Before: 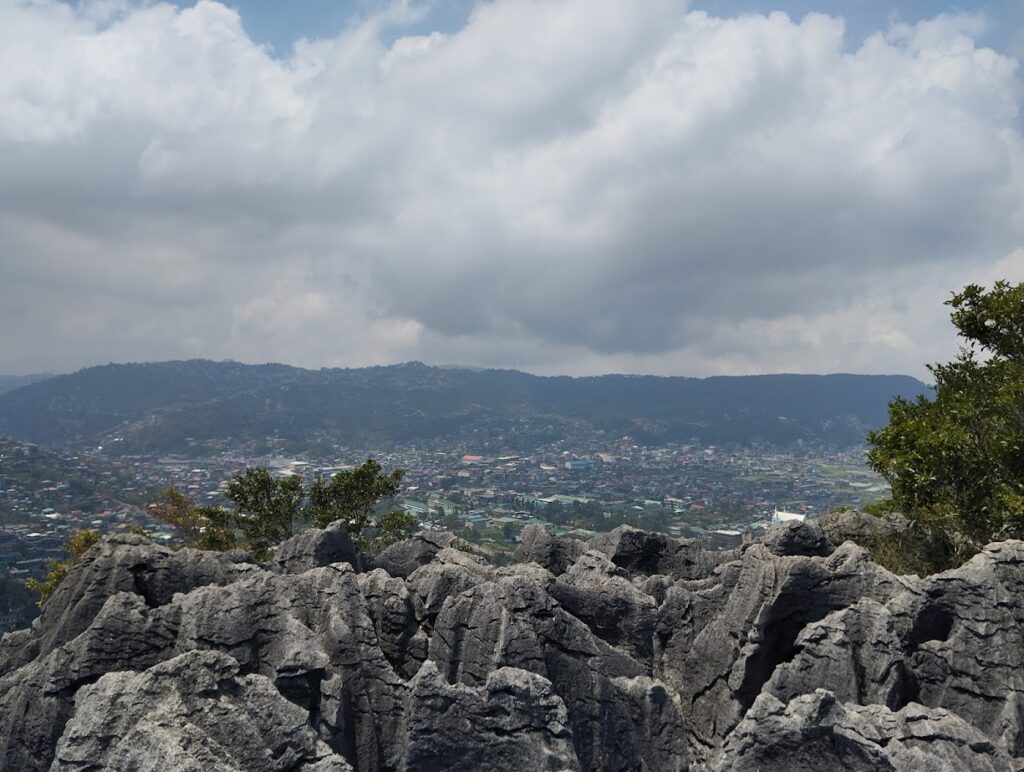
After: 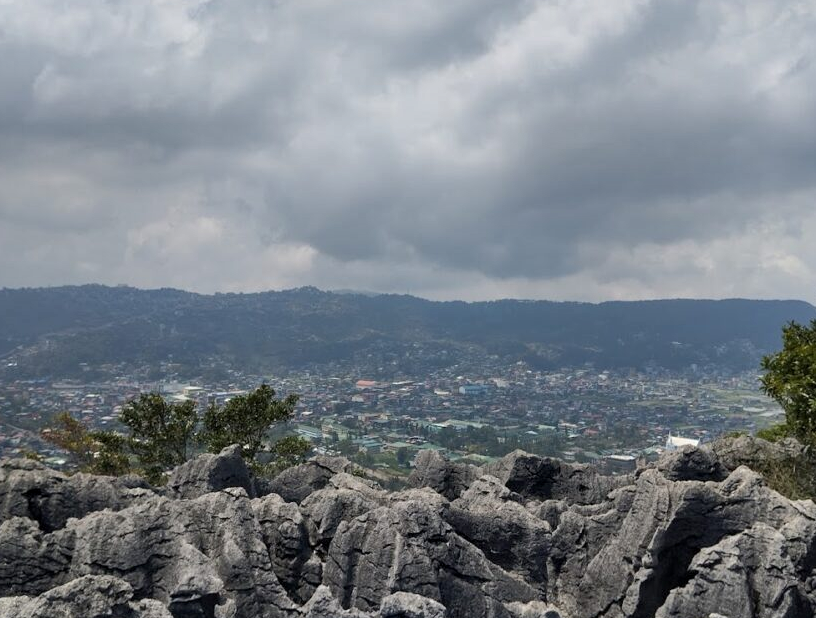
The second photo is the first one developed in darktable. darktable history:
shadows and highlights: low approximation 0.01, soften with gaussian
local contrast: highlights 107%, shadows 97%, detail 119%, midtone range 0.2
crop and rotate: left 10.417%, top 9.828%, right 9.848%, bottom 10.106%
